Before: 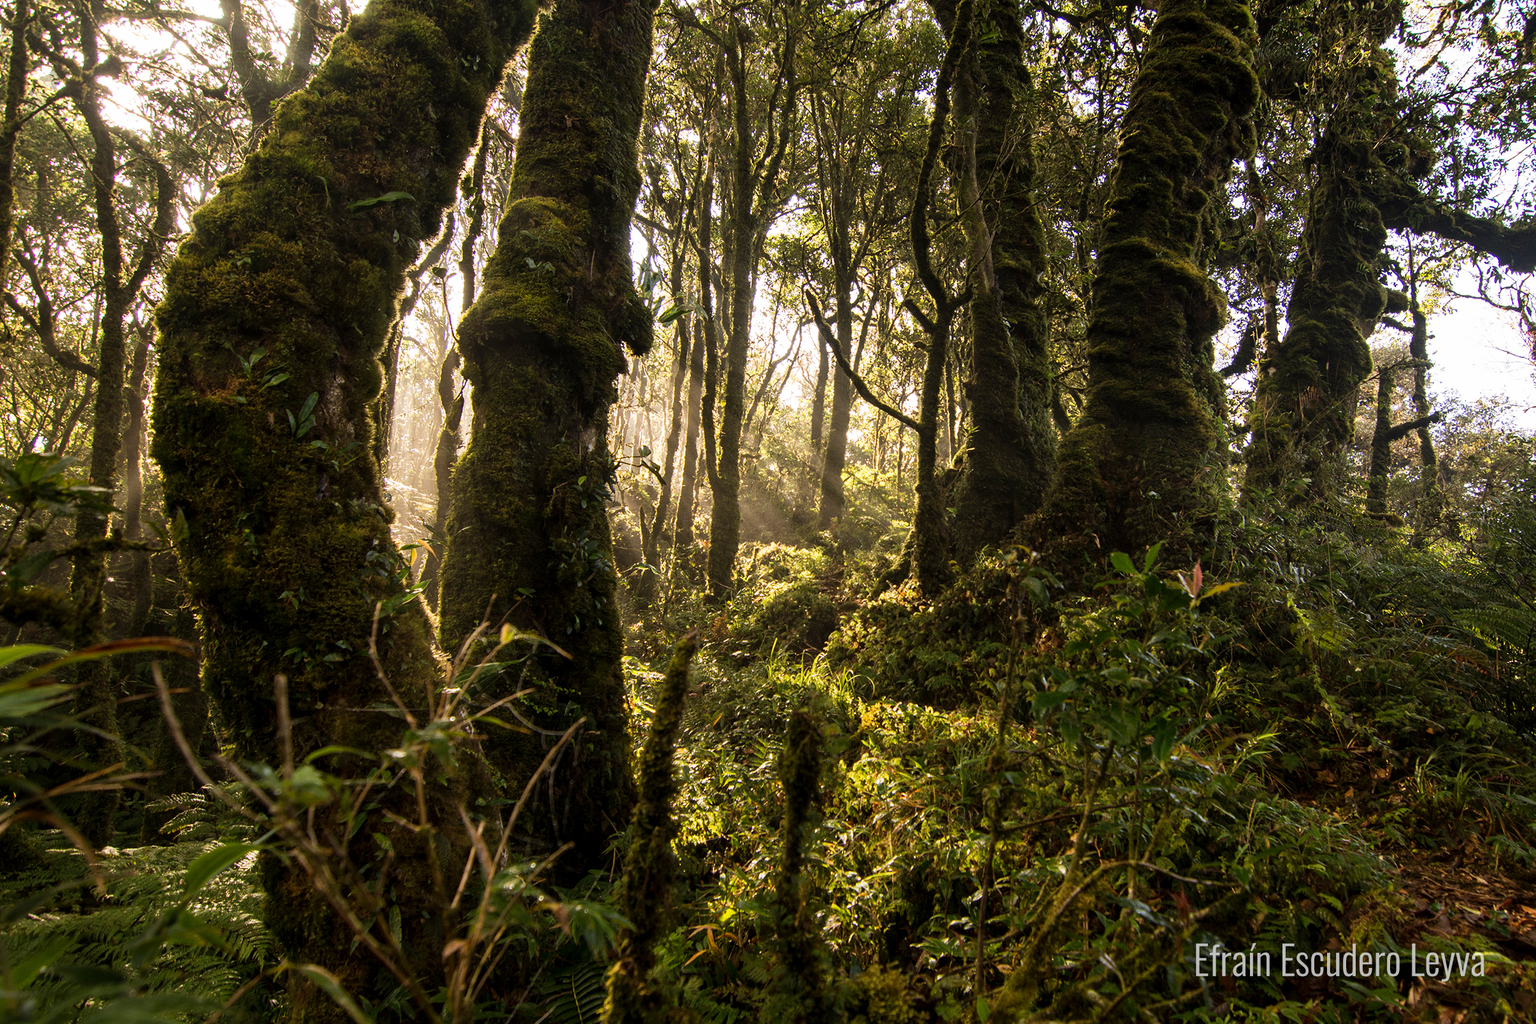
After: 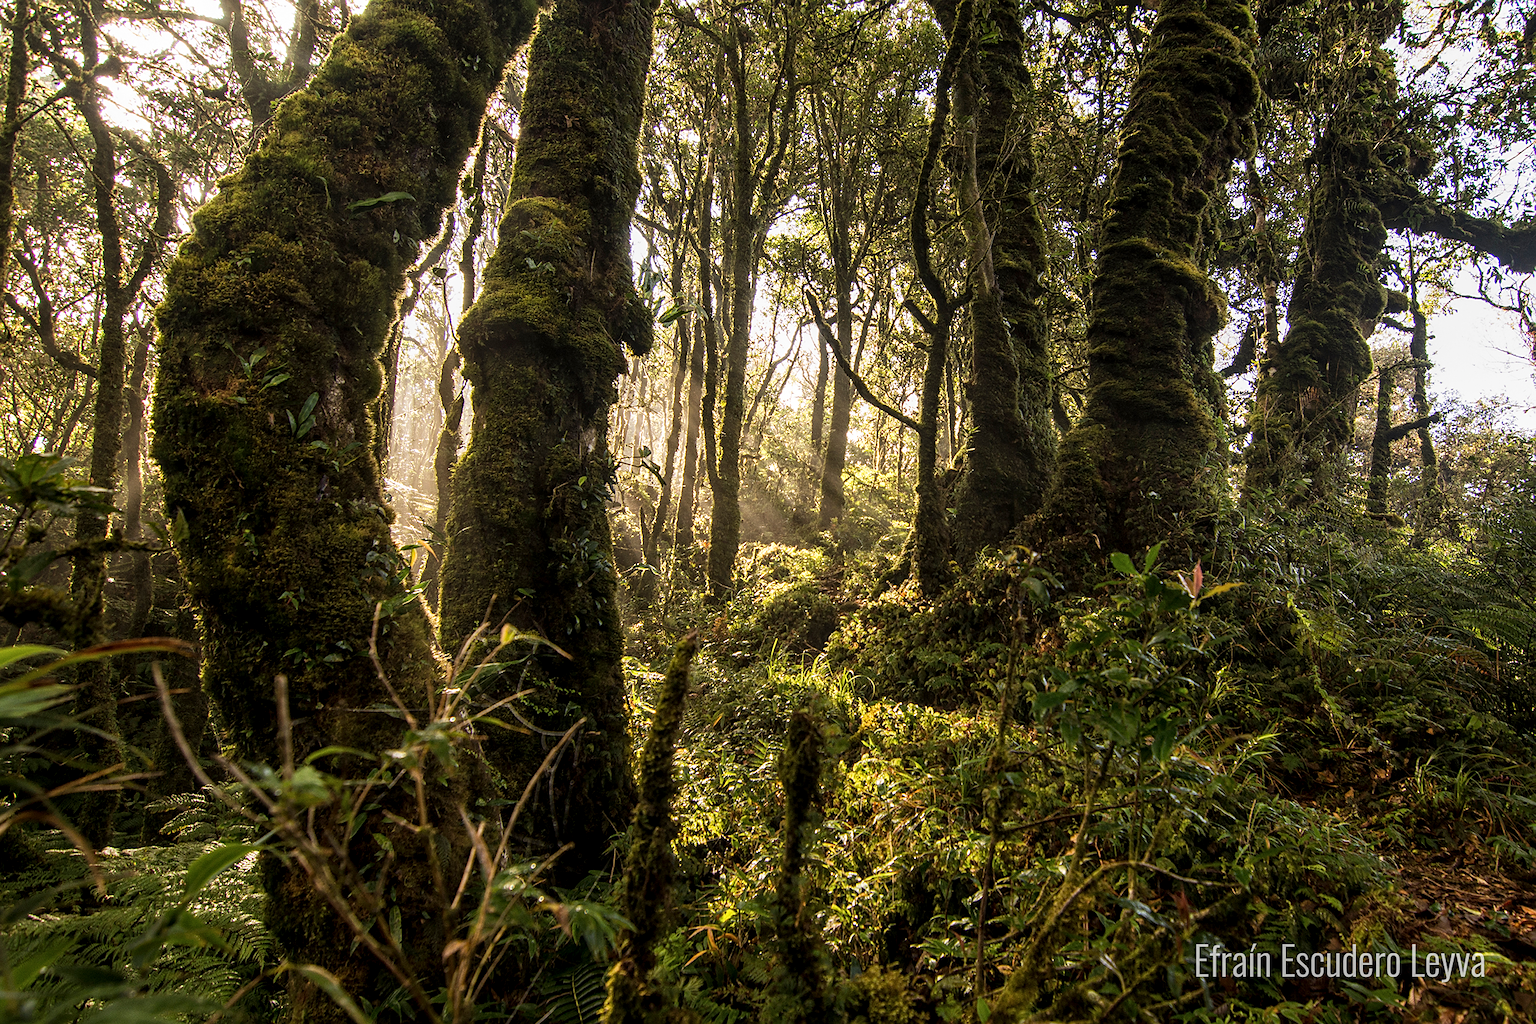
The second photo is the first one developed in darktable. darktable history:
base curve: curves: ch0 [(0, 0) (0.472, 0.508) (1, 1)], preserve colors none
local contrast: on, module defaults
sharpen: radius 1.875, amount 0.41, threshold 1.214
